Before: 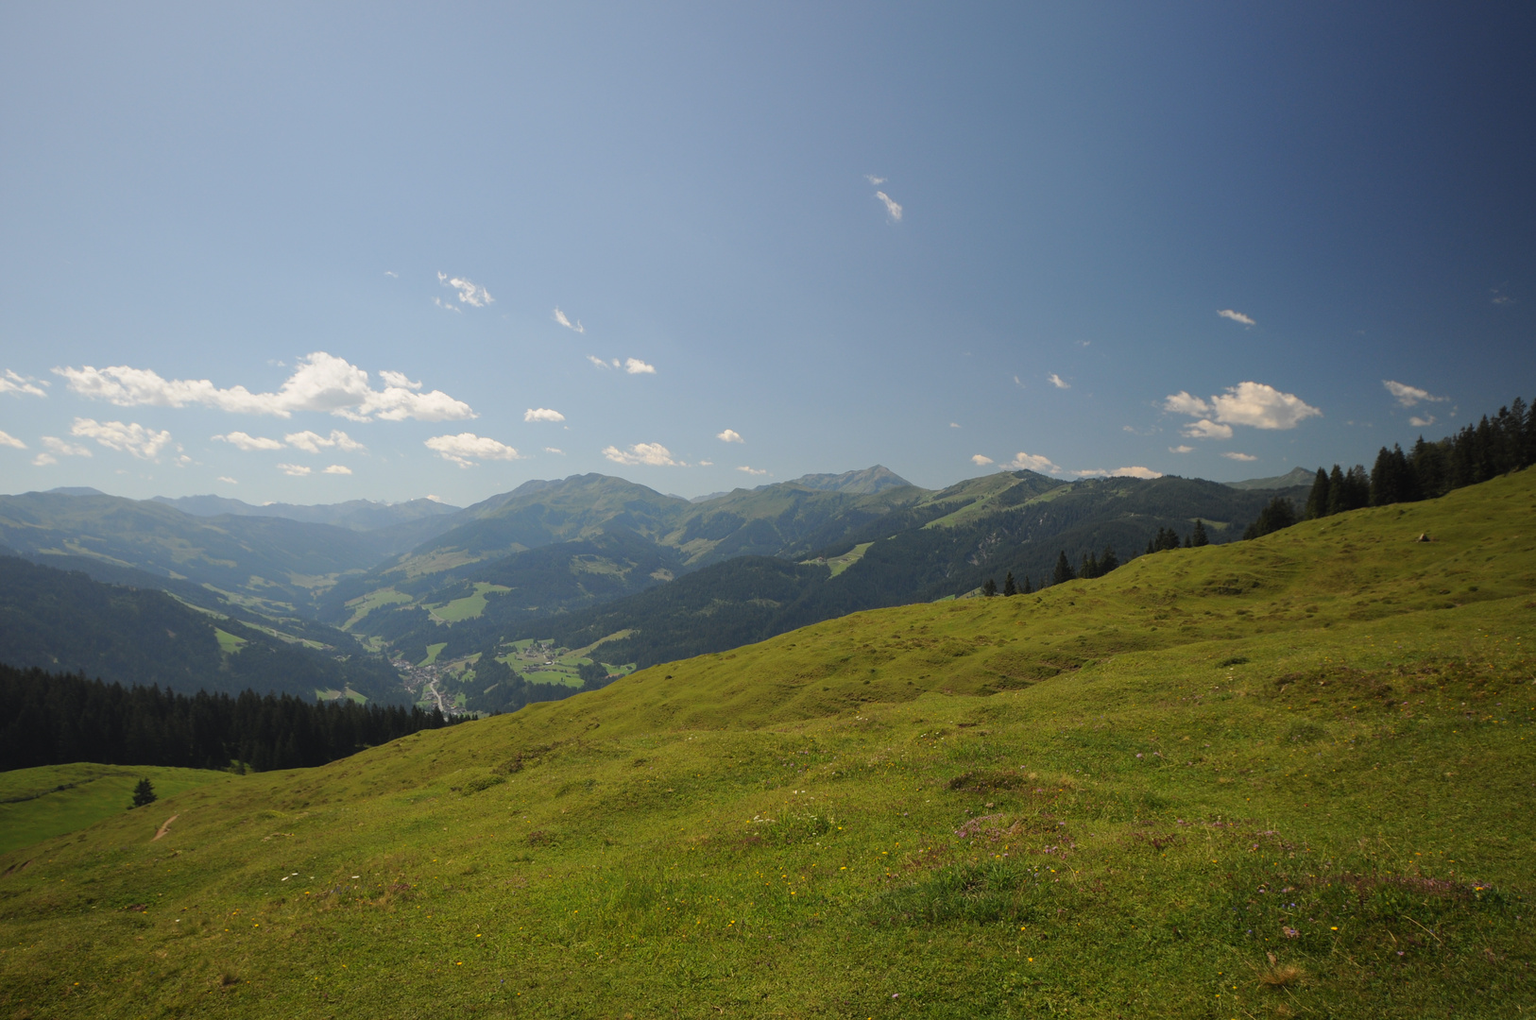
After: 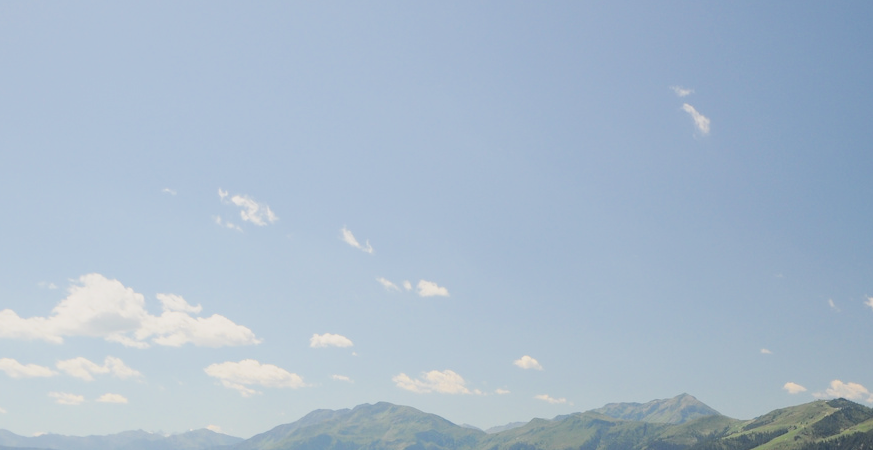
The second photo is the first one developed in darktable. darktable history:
contrast equalizer: octaves 7, y [[0.5 ×6], [0.5 ×6], [0.5, 0.5, 0.501, 0.545, 0.707, 0.863], [0 ×6], [0 ×6]], mix 0.184
filmic rgb: middle gray luminance 28.99%, black relative exposure -10.38 EV, white relative exposure 5.49 EV, threshold 5.97 EV, target black luminance 0%, hardness 3.96, latitude 2.04%, contrast 1.133, highlights saturation mix 5.5%, shadows ↔ highlights balance 14.45%, enable highlight reconstruction true
crop: left 15.101%, top 9.187%, right 31.186%, bottom 49.124%
tone equalizer: smoothing diameter 2.11%, edges refinement/feathering 24.74, mask exposure compensation -1.57 EV, filter diffusion 5
exposure: black level correction 0, exposure 0.691 EV, compensate highlight preservation false
